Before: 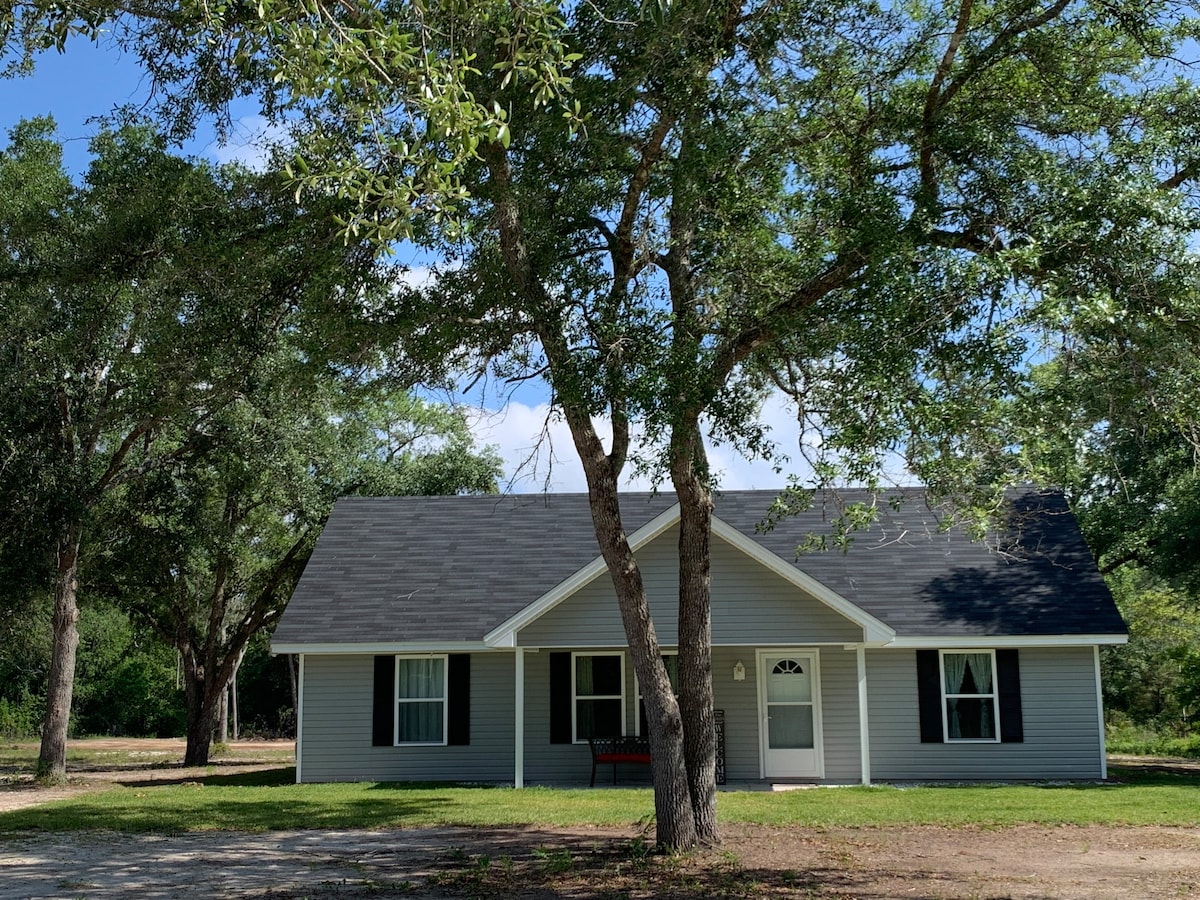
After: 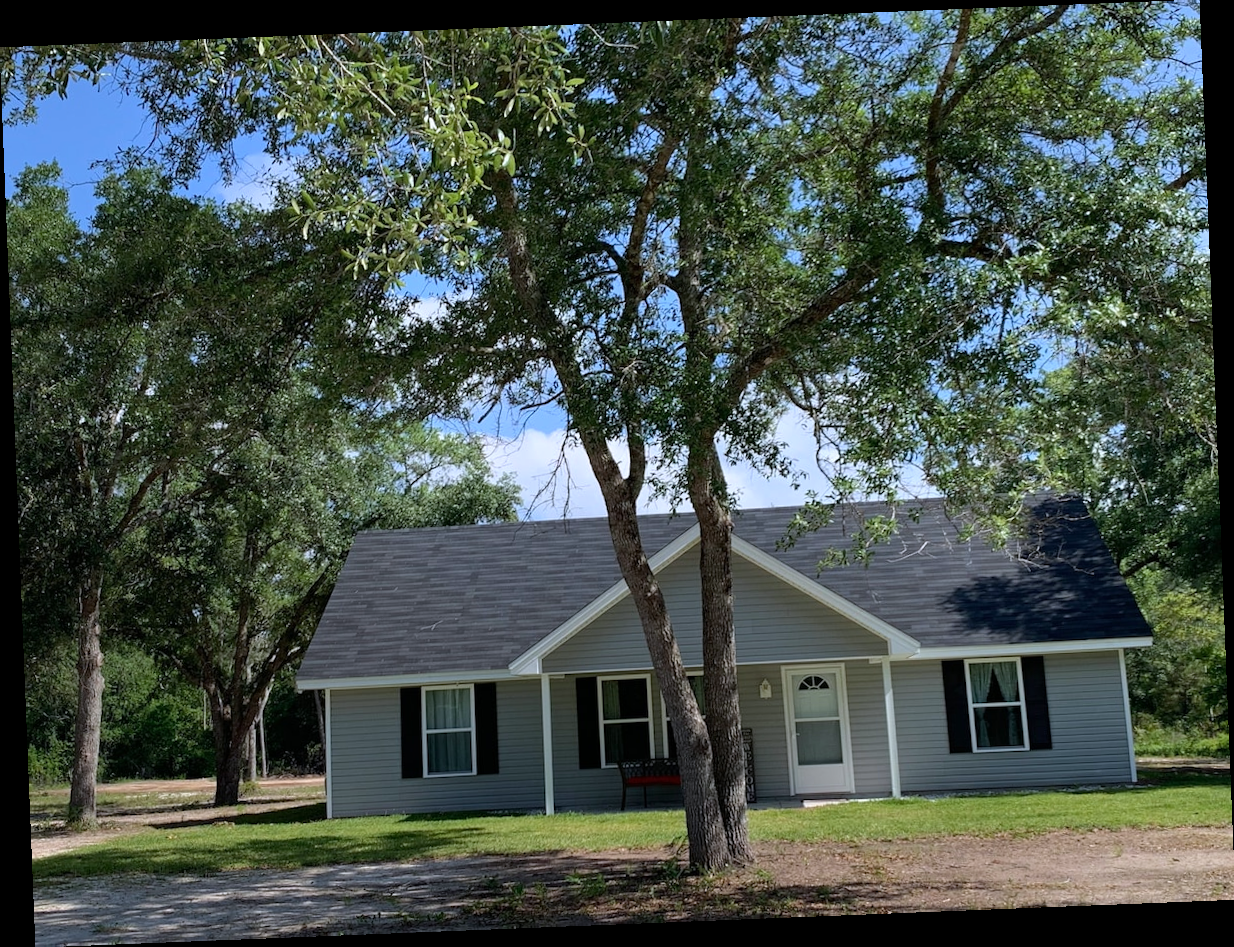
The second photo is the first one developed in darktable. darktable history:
white balance: red 0.984, blue 1.059
rotate and perspective: rotation -2.29°, automatic cropping off
